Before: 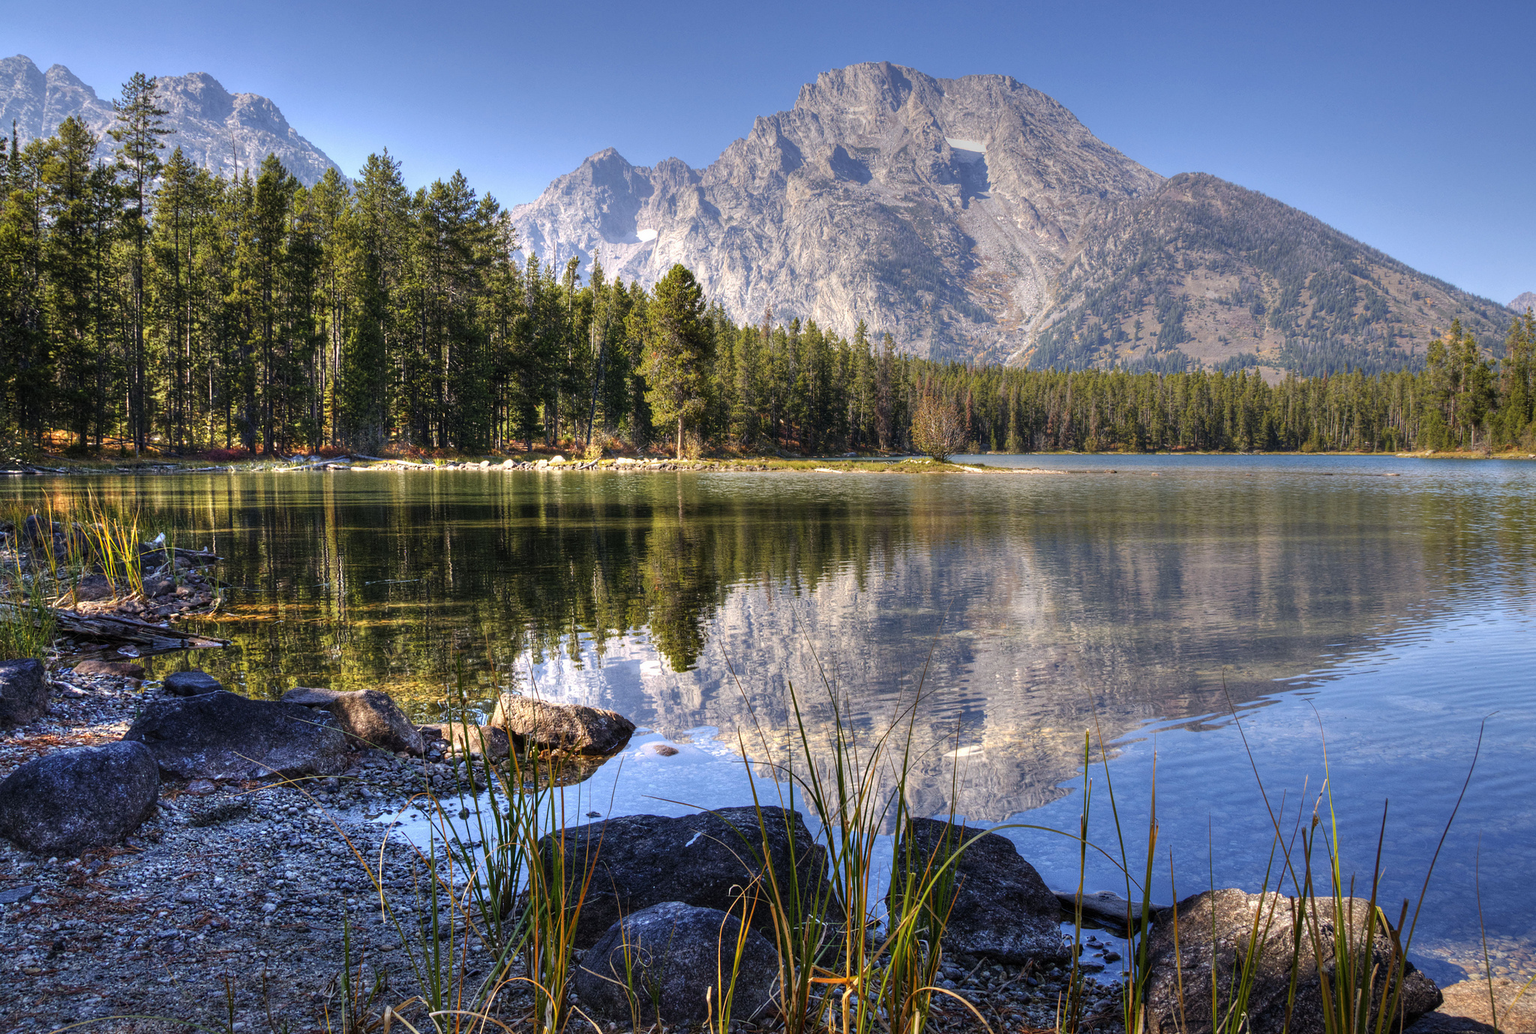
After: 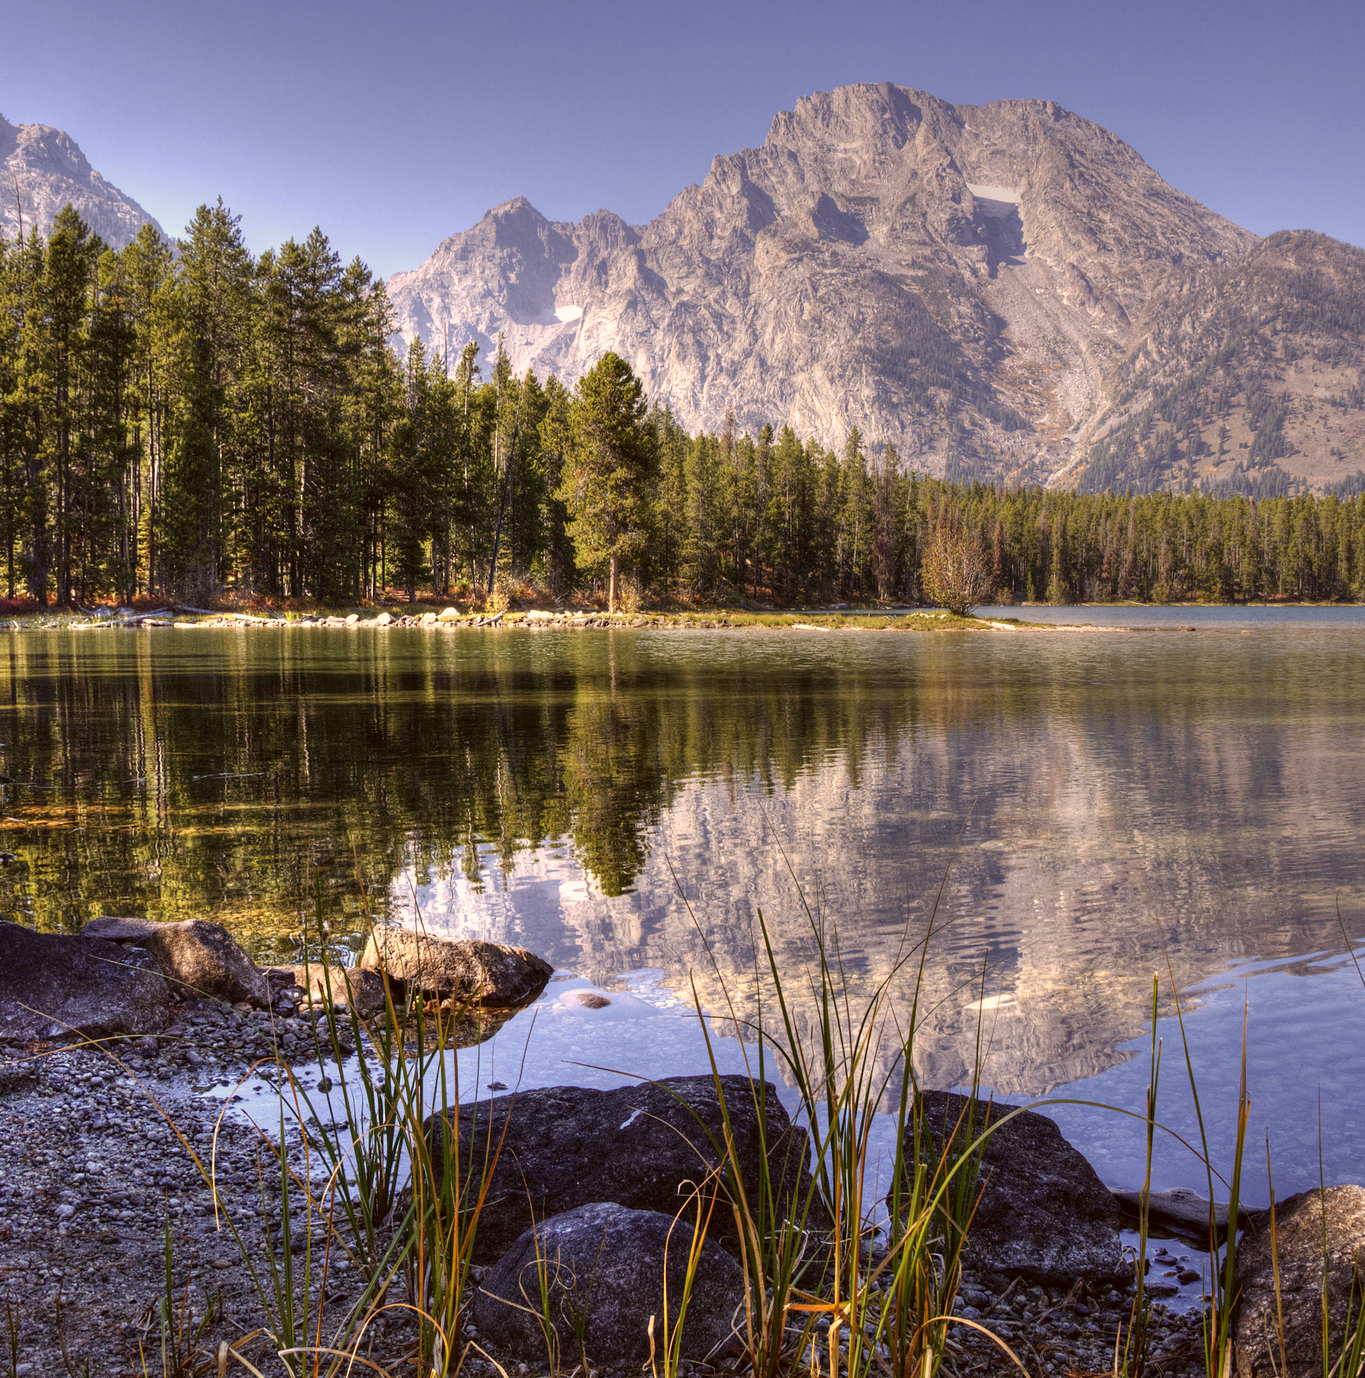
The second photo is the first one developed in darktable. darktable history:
crop and rotate: left 14.385%, right 18.948%
color correction: highlights a* 6.27, highlights b* 8.19, shadows a* 5.94, shadows b* 7.23, saturation 0.9
